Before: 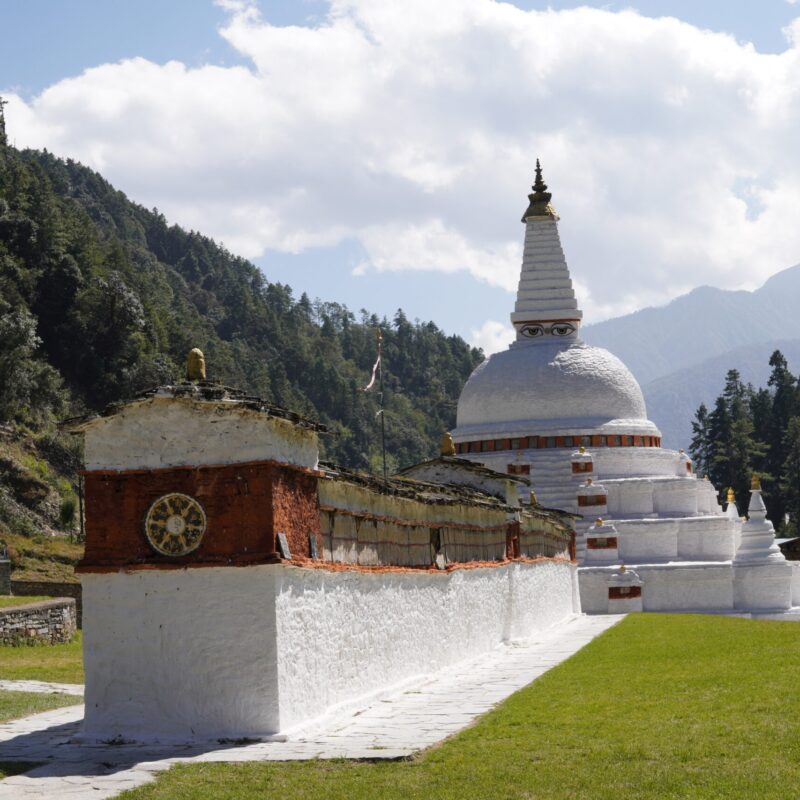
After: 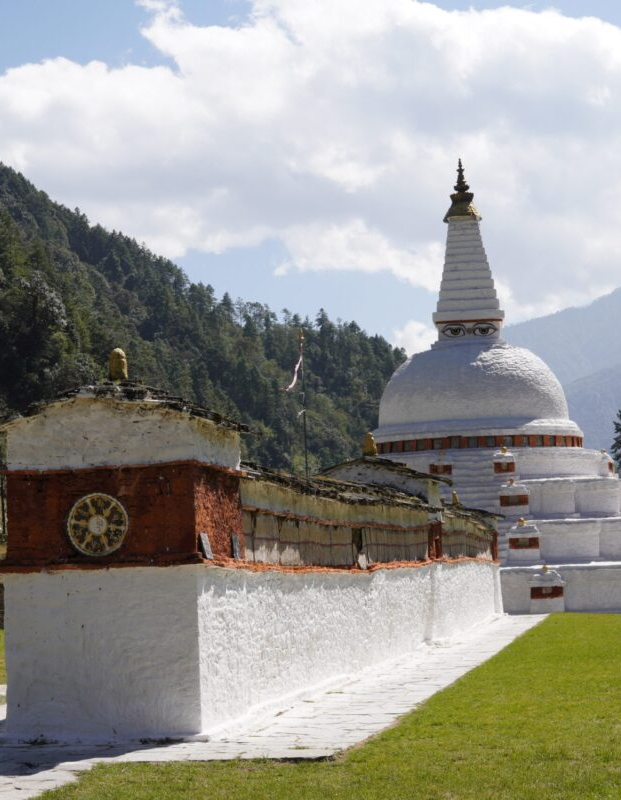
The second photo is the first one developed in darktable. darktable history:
crop: left 9.863%, right 12.501%
exposure: compensate exposure bias true, compensate highlight preservation false
